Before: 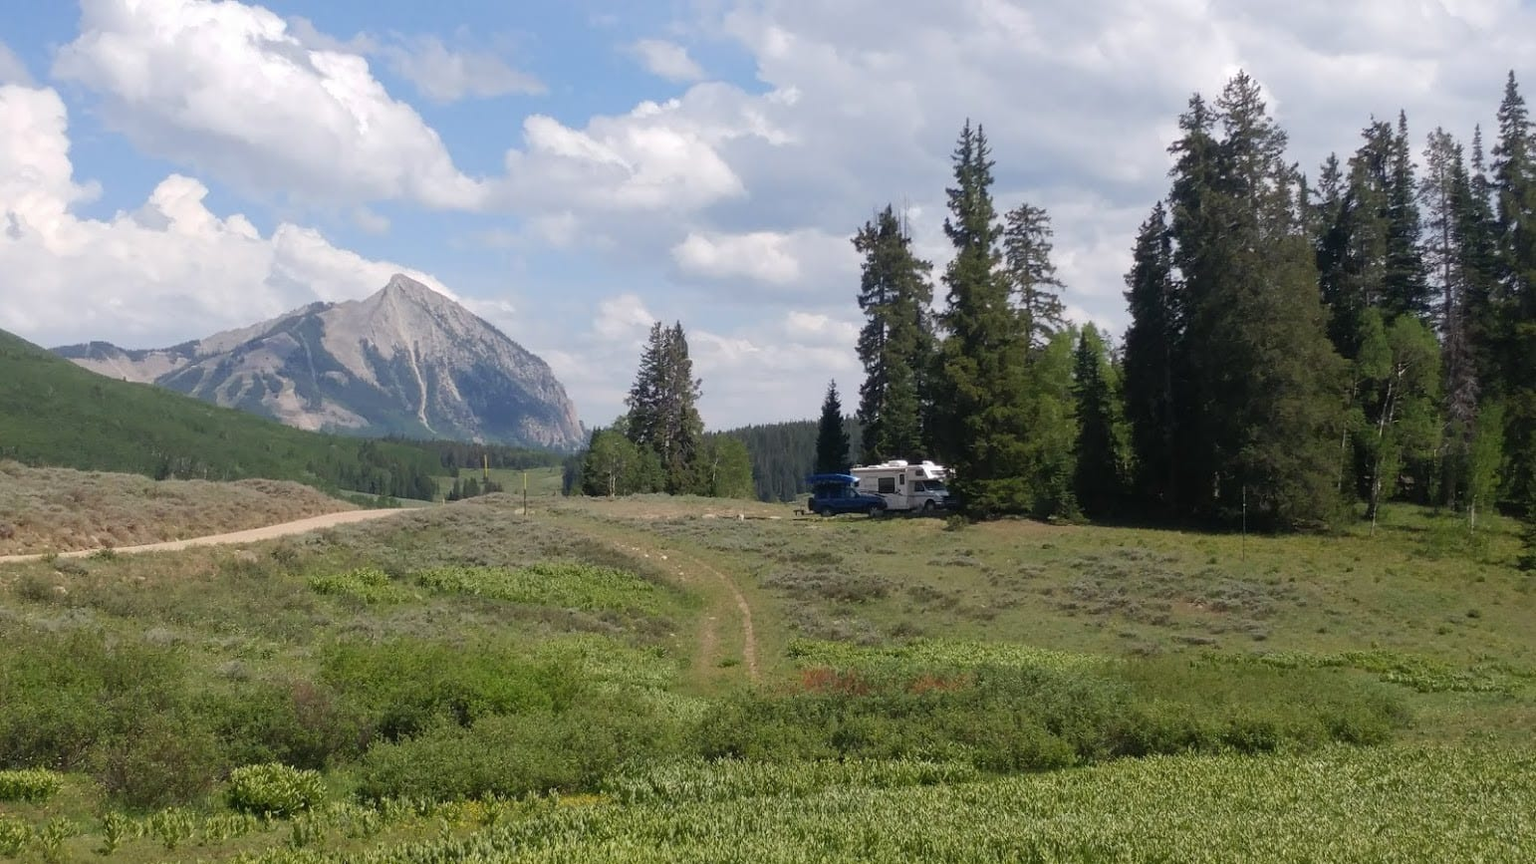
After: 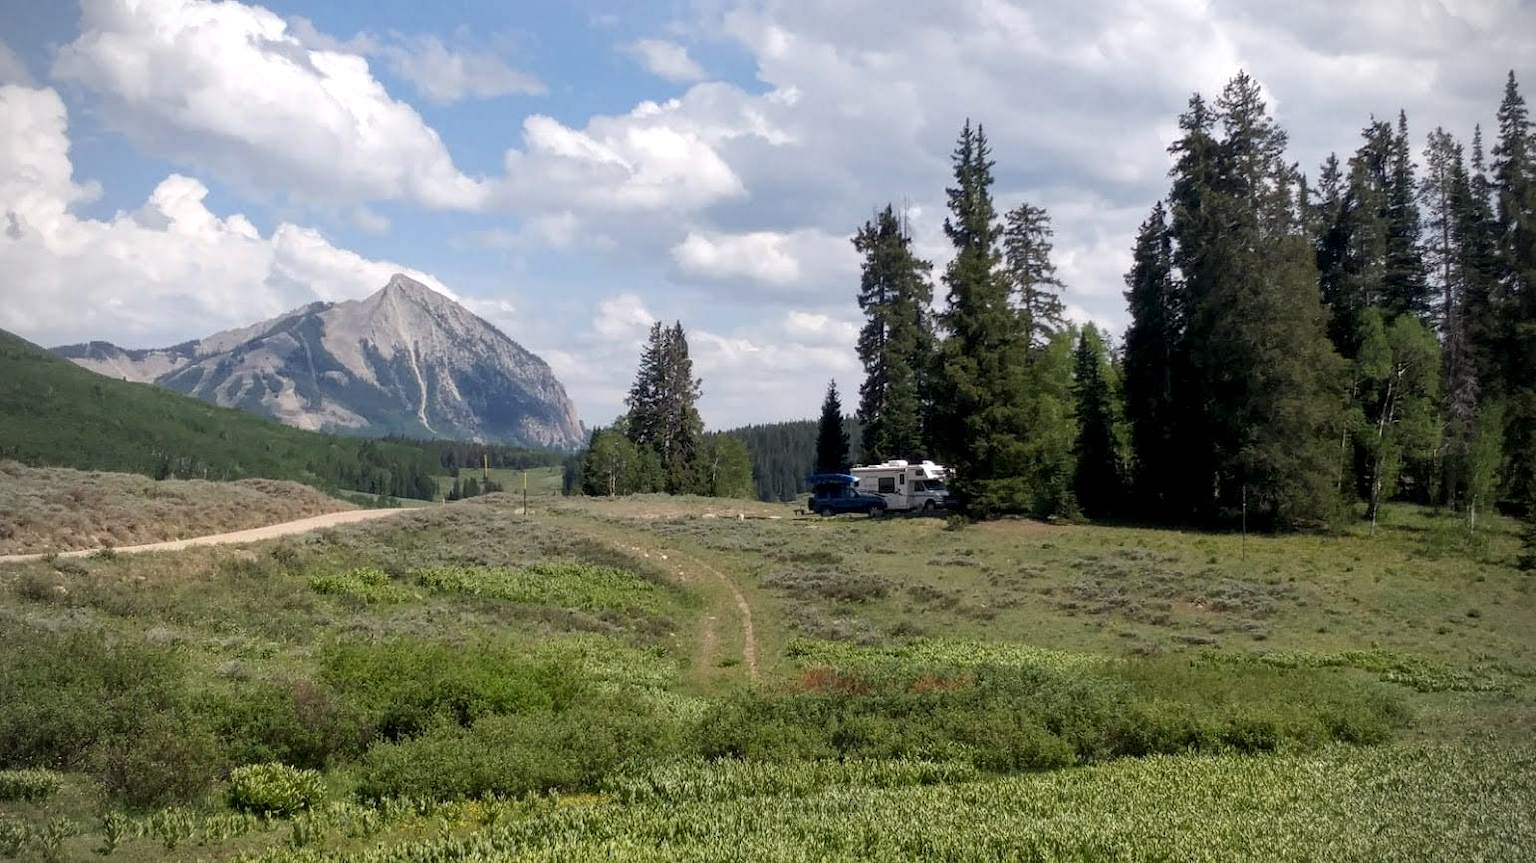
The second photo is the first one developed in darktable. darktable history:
vignetting: unbound false
local contrast: highlights 123%, shadows 126%, detail 140%, midtone range 0.254
